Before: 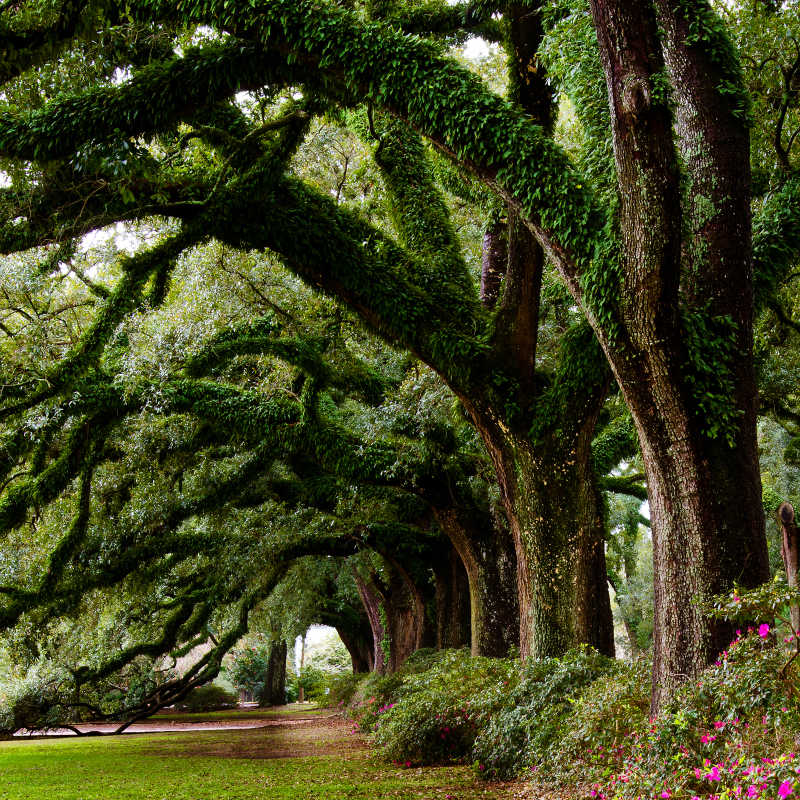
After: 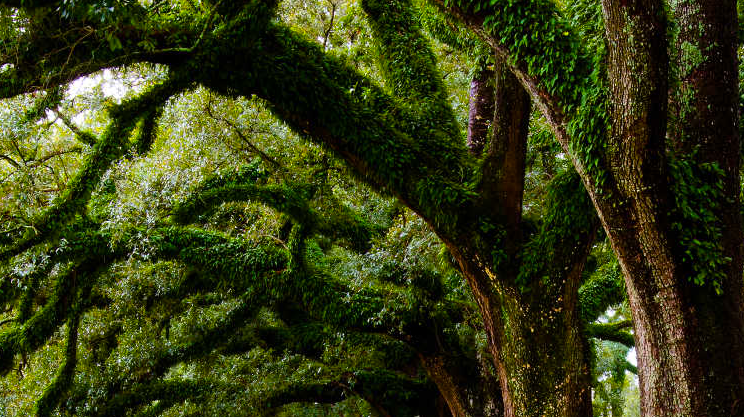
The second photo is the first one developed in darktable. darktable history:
color balance rgb: global vibrance 42.74%
crop: left 1.744%, top 19.225%, right 5.069%, bottom 28.357%
